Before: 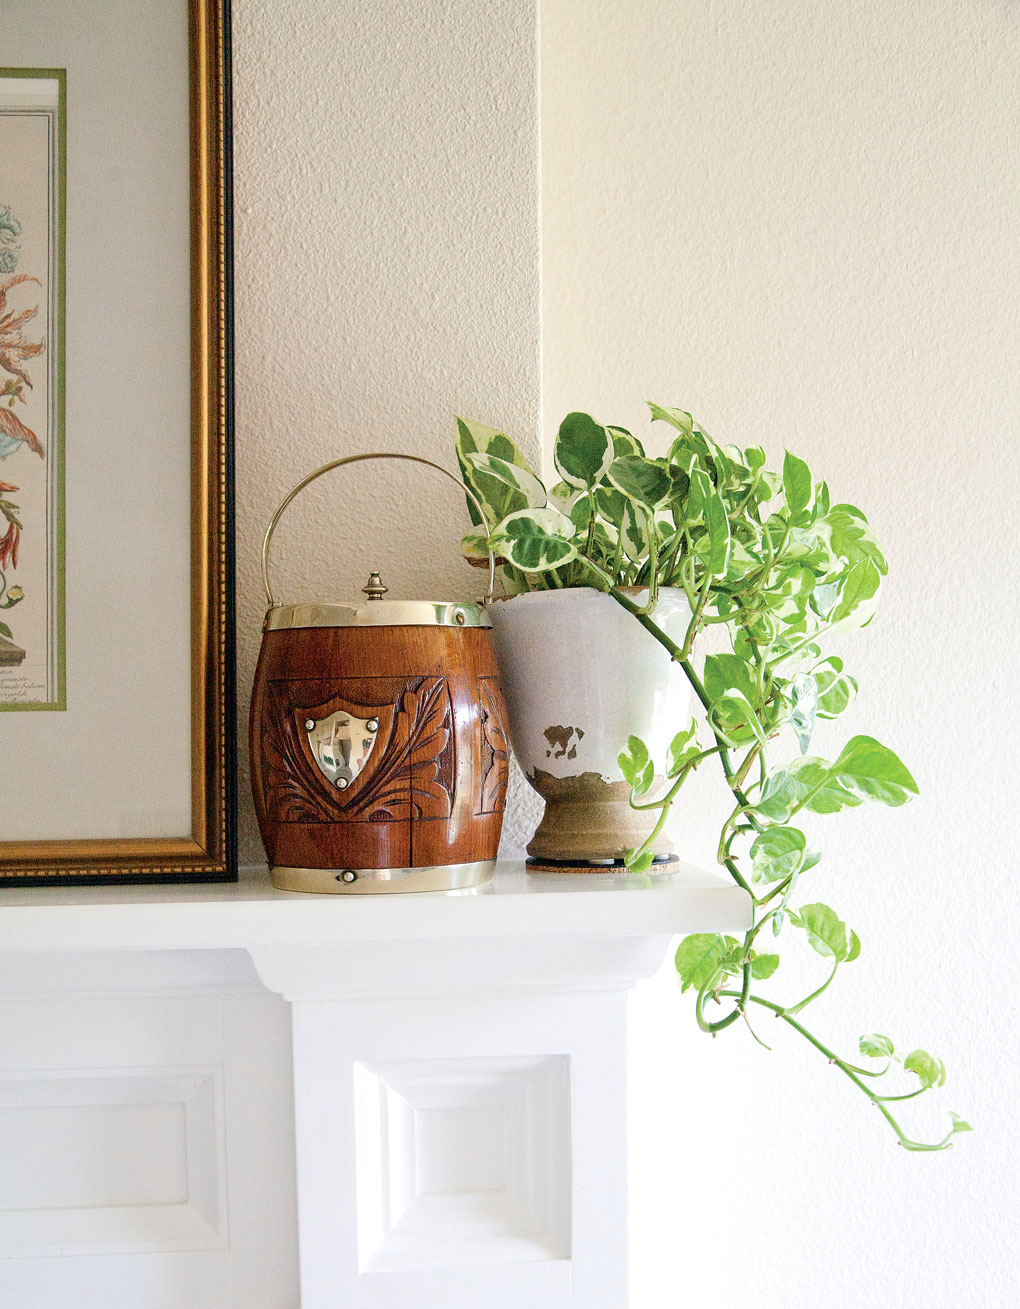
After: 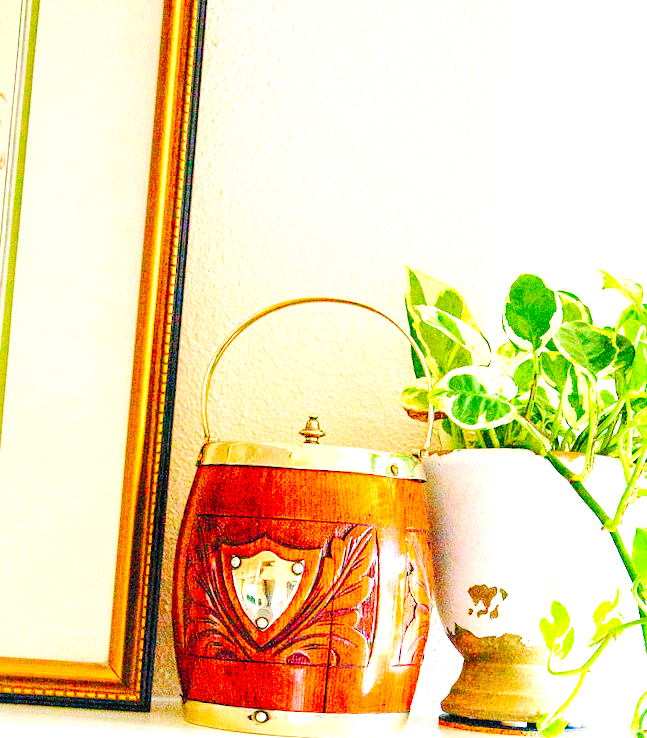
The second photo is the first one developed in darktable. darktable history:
color balance rgb: perceptual saturation grading › global saturation 25%, global vibrance 20%
levels: levels [0.008, 0.318, 0.836]
local contrast: detail 130%
crop and rotate: angle -4.99°, left 2.122%, top 6.945%, right 27.566%, bottom 30.519%
haze removal: compatibility mode true, adaptive false
base curve: curves: ch0 [(0, 0) (0.028, 0.03) (0.121, 0.232) (0.46, 0.748) (0.859, 0.968) (1, 1)], preserve colors none
